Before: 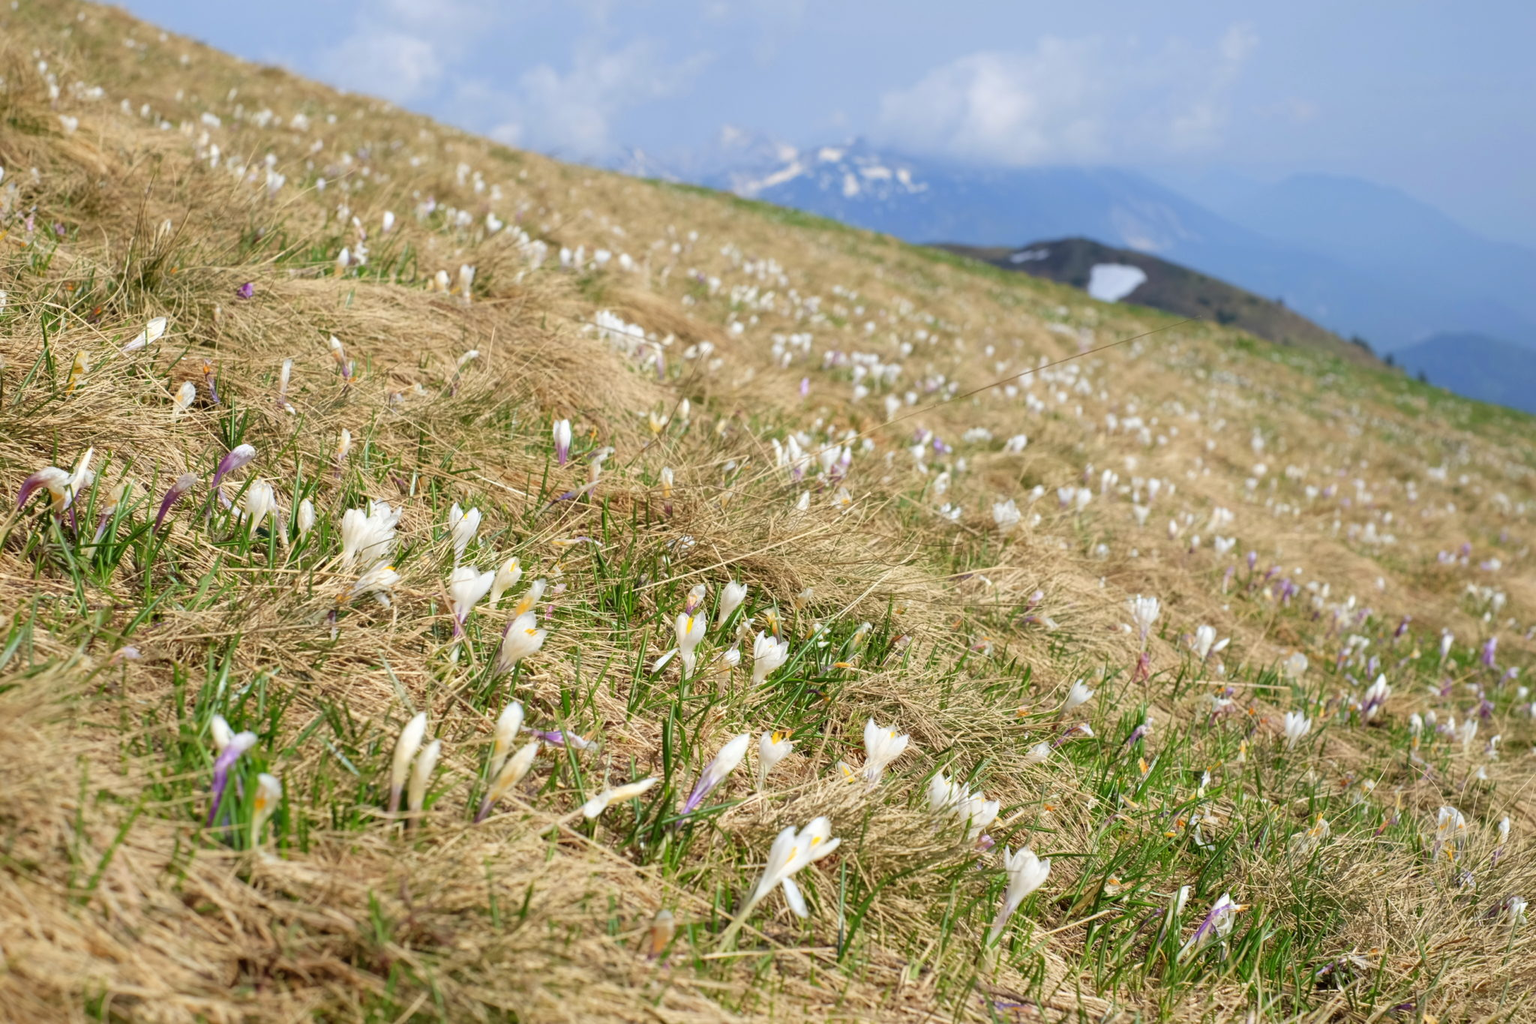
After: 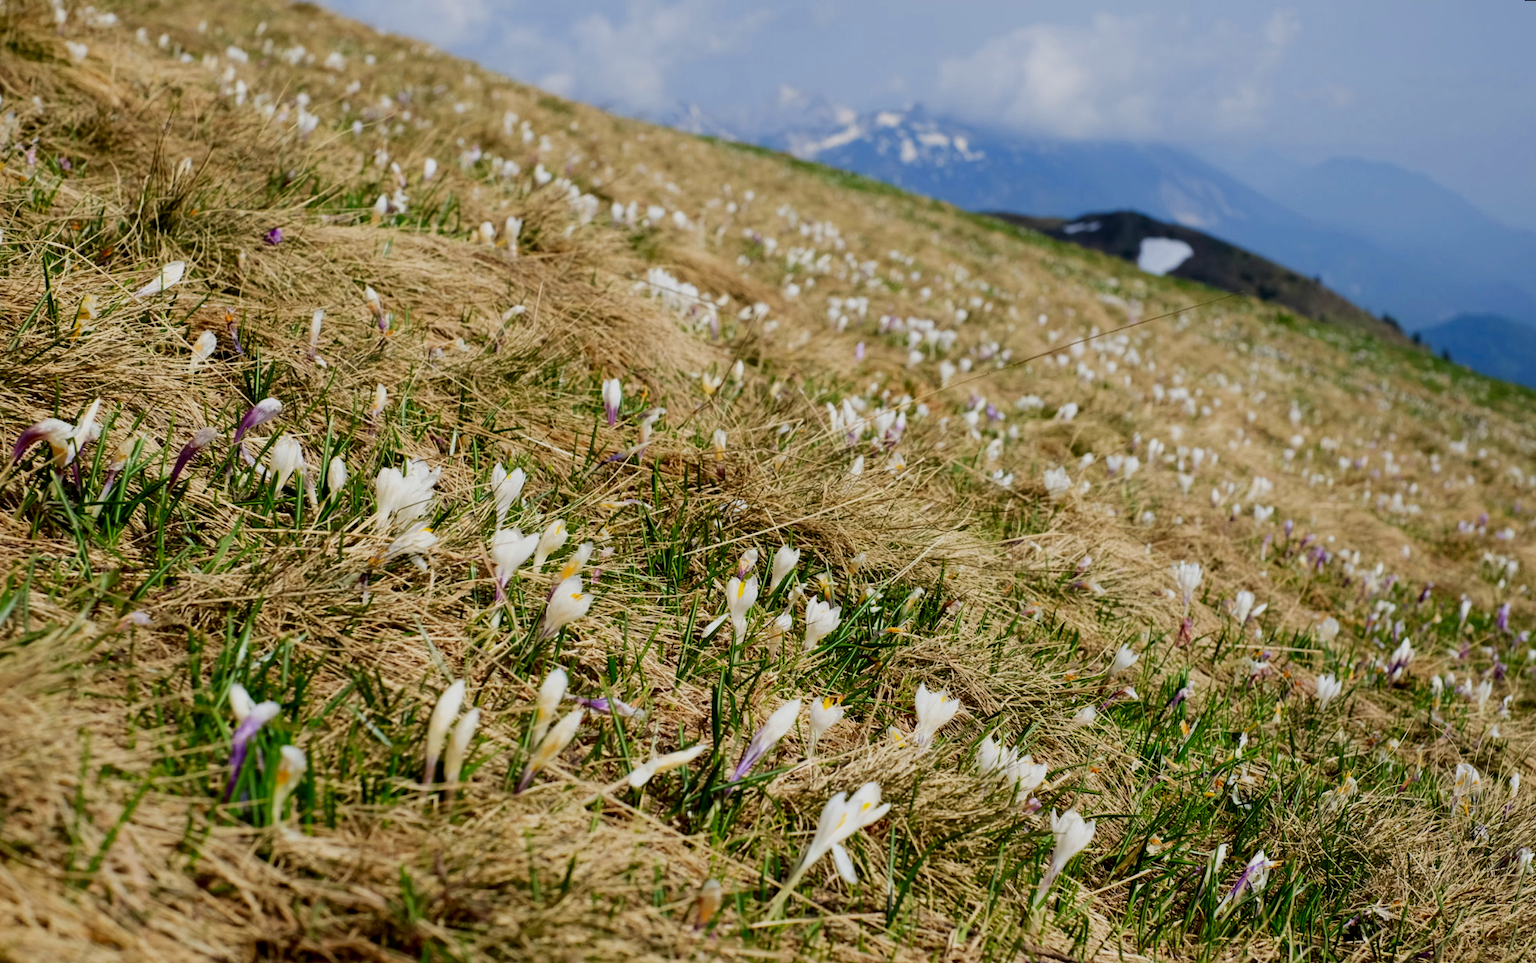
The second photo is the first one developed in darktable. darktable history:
filmic rgb: black relative exposure -5 EV, hardness 2.88, contrast 1.3, highlights saturation mix -30%
contrast brightness saturation: contrast 0.1, brightness -0.26, saturation 0.14
rotate and perspective: rotation 0.679°, lens shift (horizontal) 0.136, crop left 0.009, crop right 0.991, crop top 0.078, crop bottom 0.95
